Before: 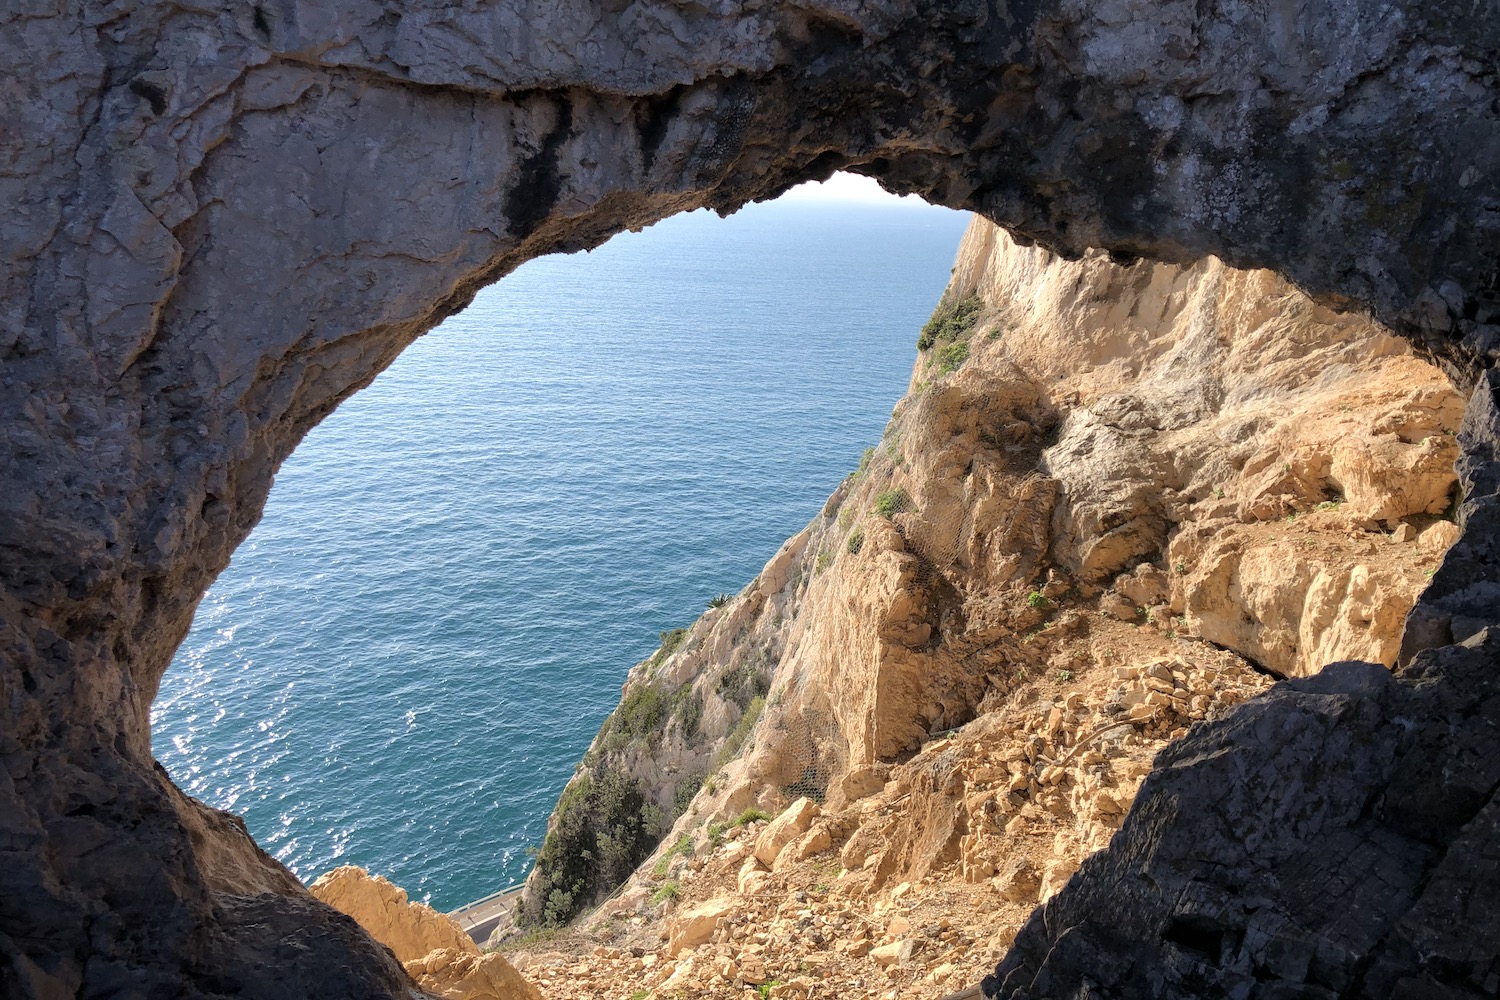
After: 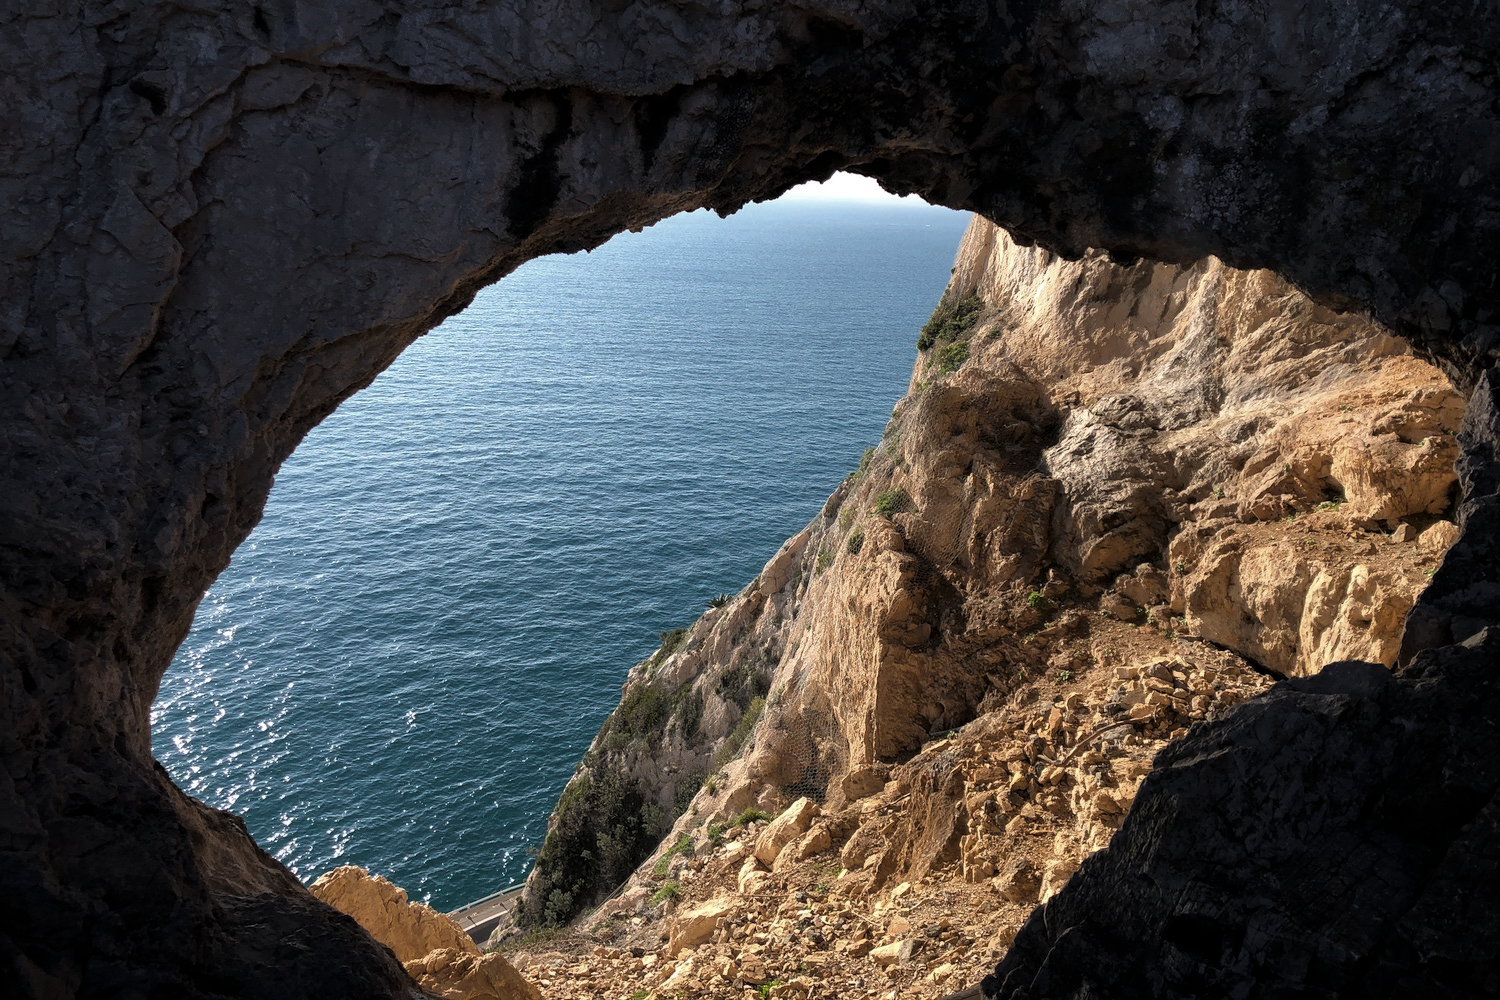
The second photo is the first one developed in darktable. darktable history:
levels: levels [0, 0.618, 1]
